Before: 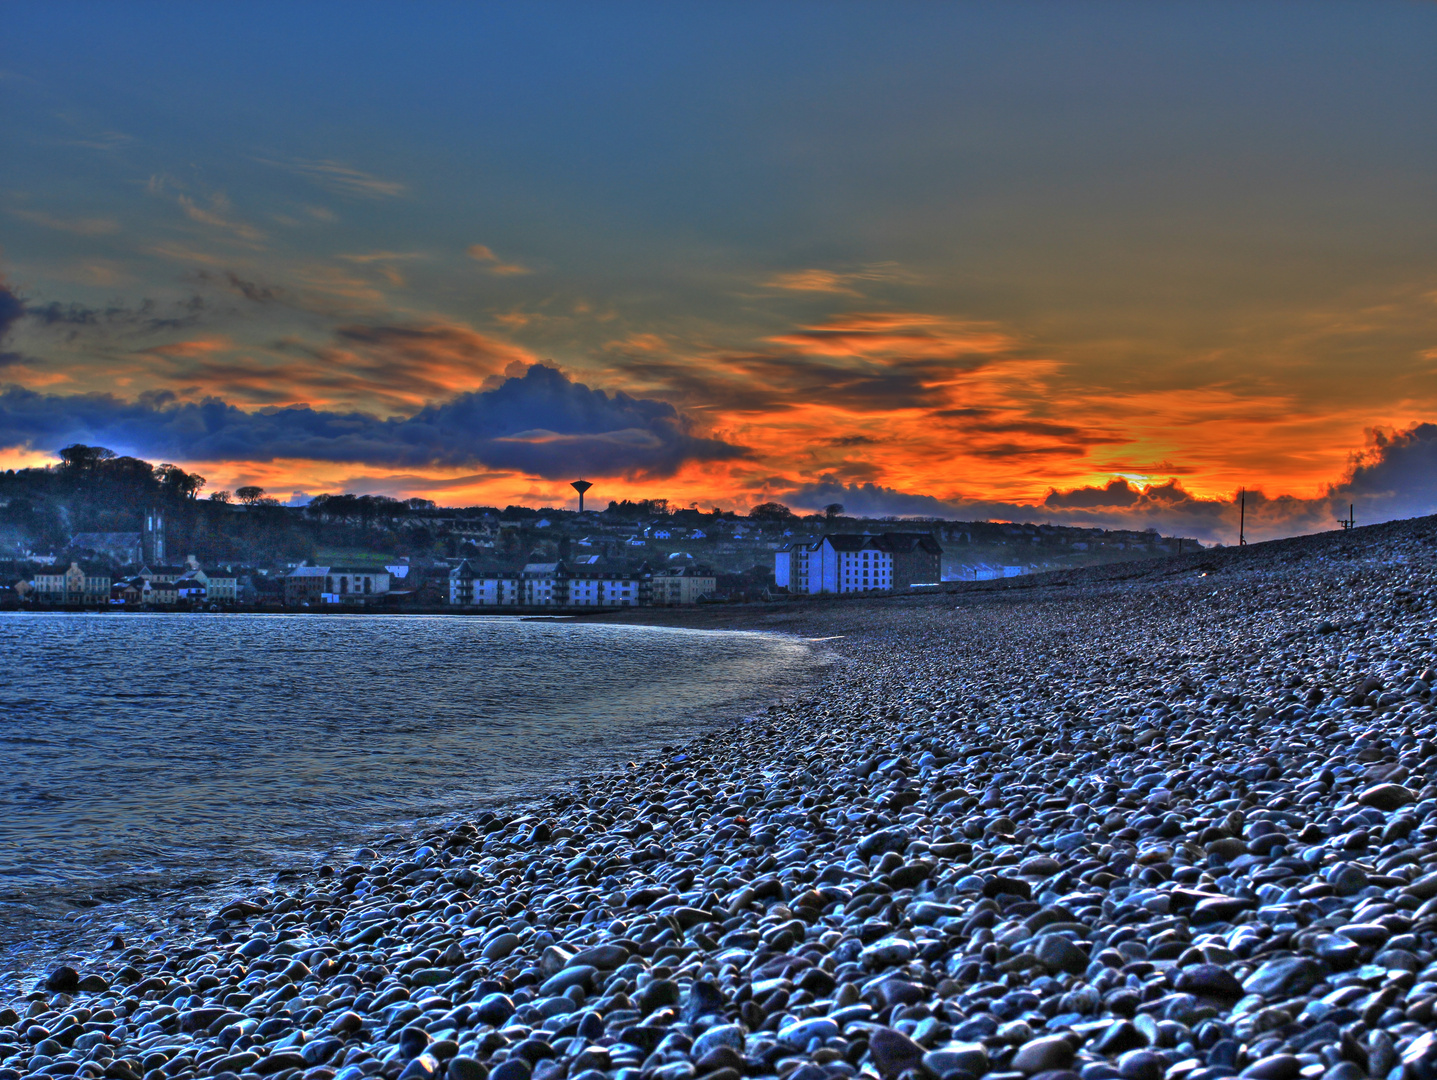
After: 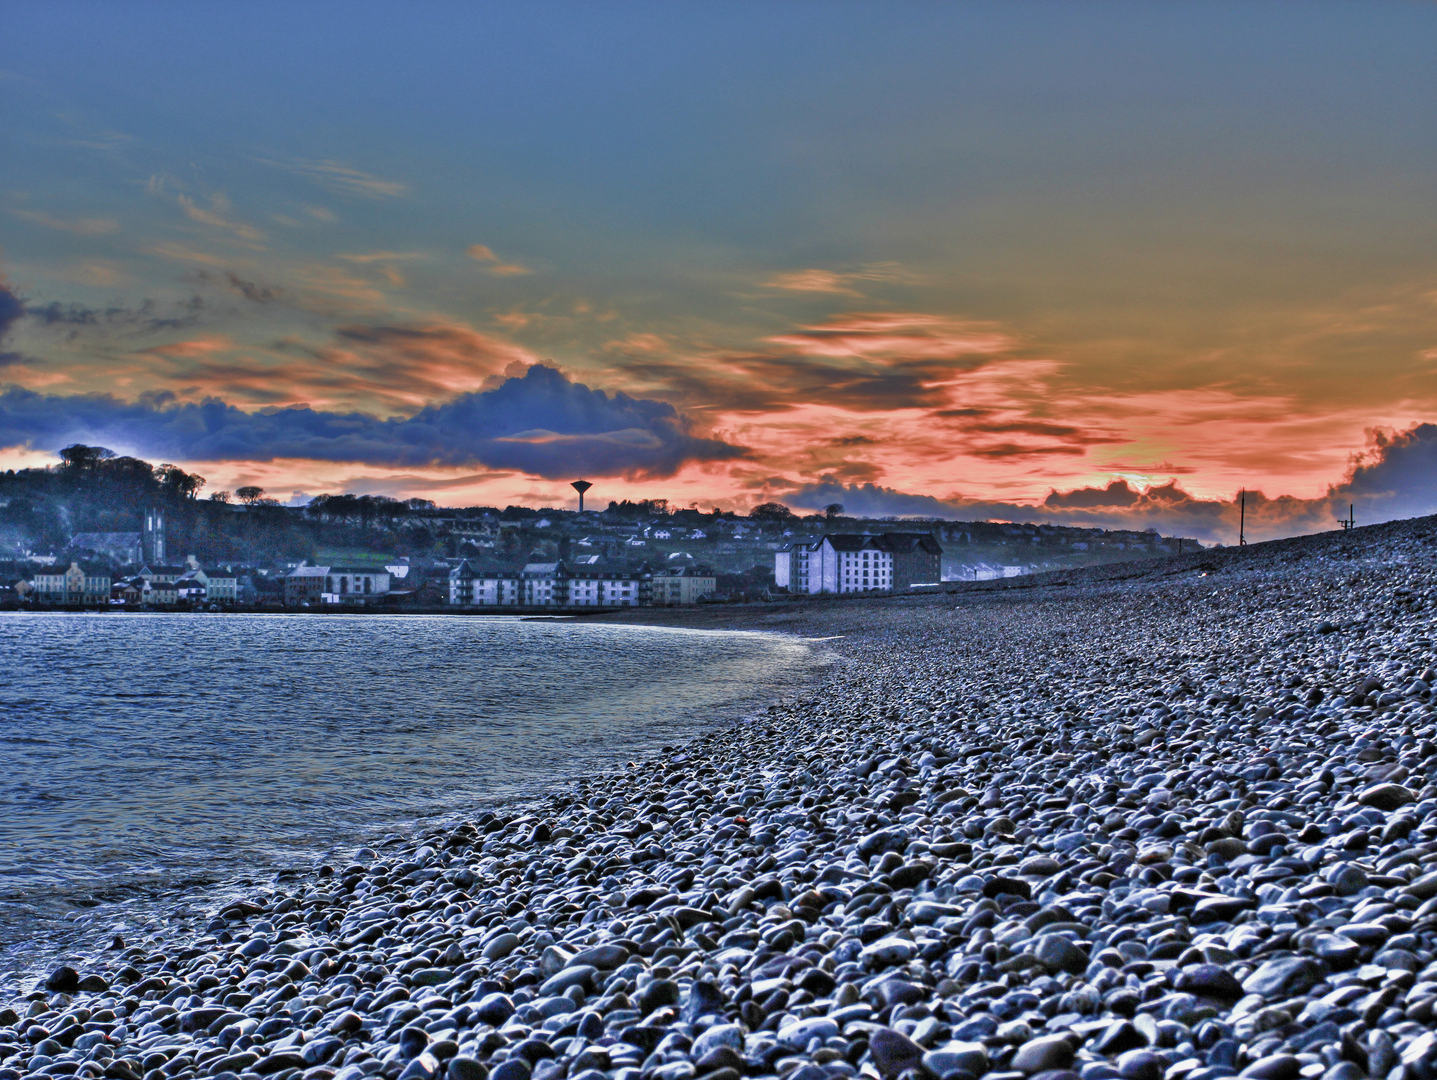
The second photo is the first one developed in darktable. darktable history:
shadows and highlights: radius 332.4, shadows 55.32, highlights -99.31, compress 94.55%, soften with gaussian
filmic rgb: black relative exposure -7.65 EV, white relative exposure 4.56 EV, hardness 3.61, contrast 0.998, preserve chrominance RGB euclidean norm (legacy), color science v4 (2020), iterations of high-quality reconstruction 0
exposure: exposure 0.61 EV, compensate highlight preservation false
